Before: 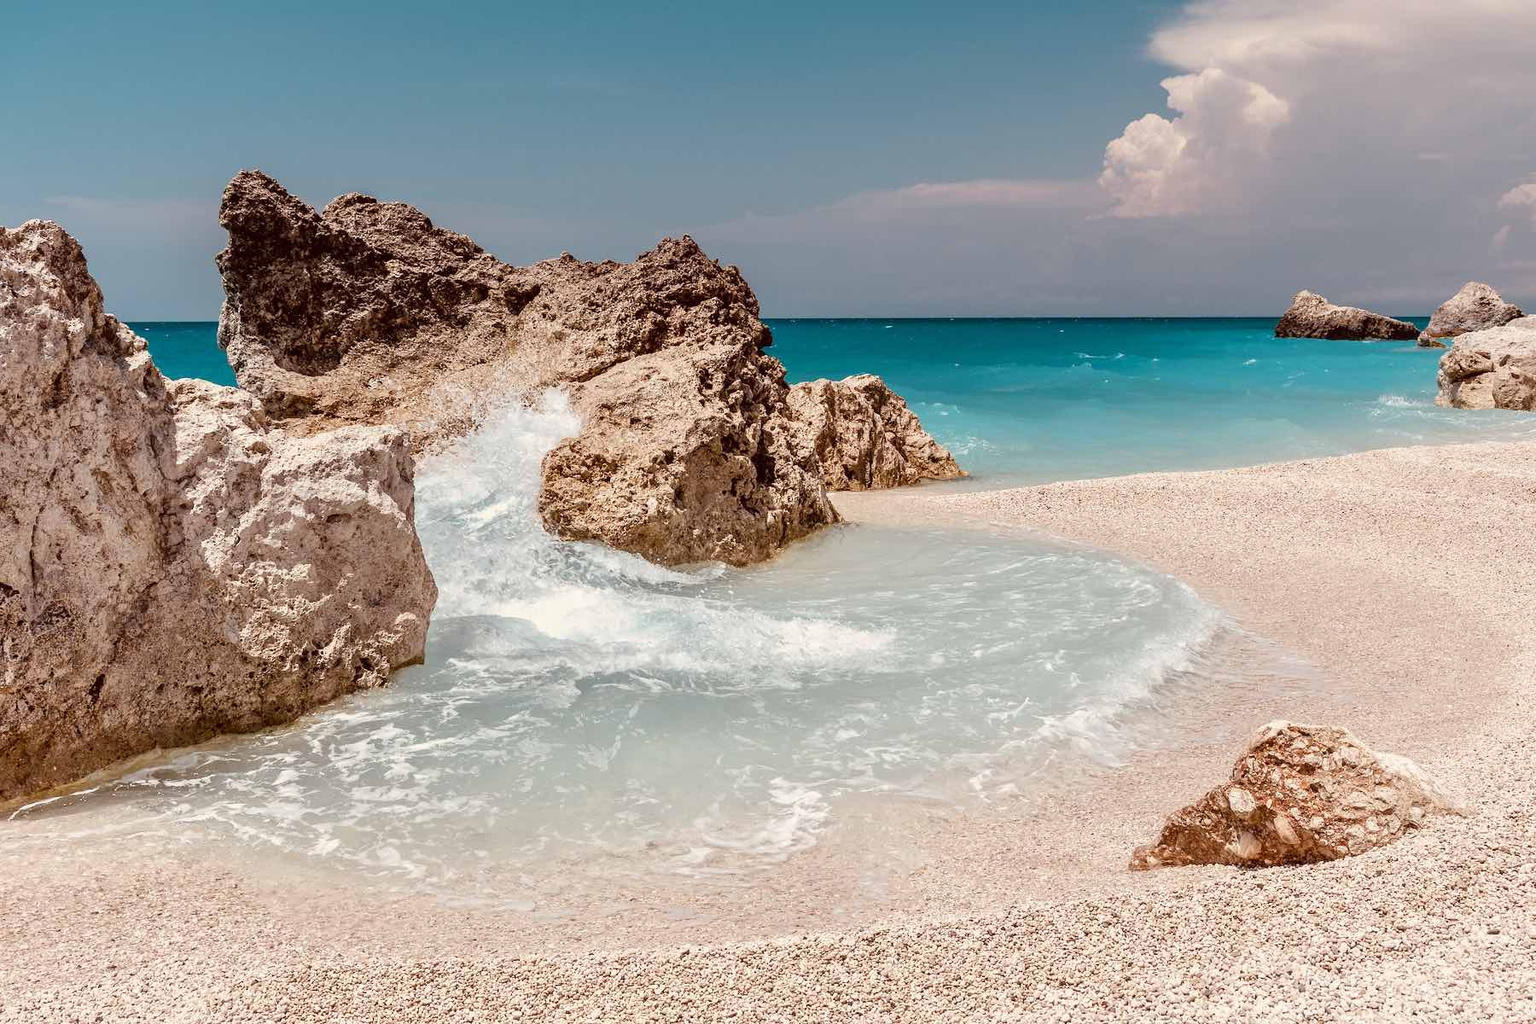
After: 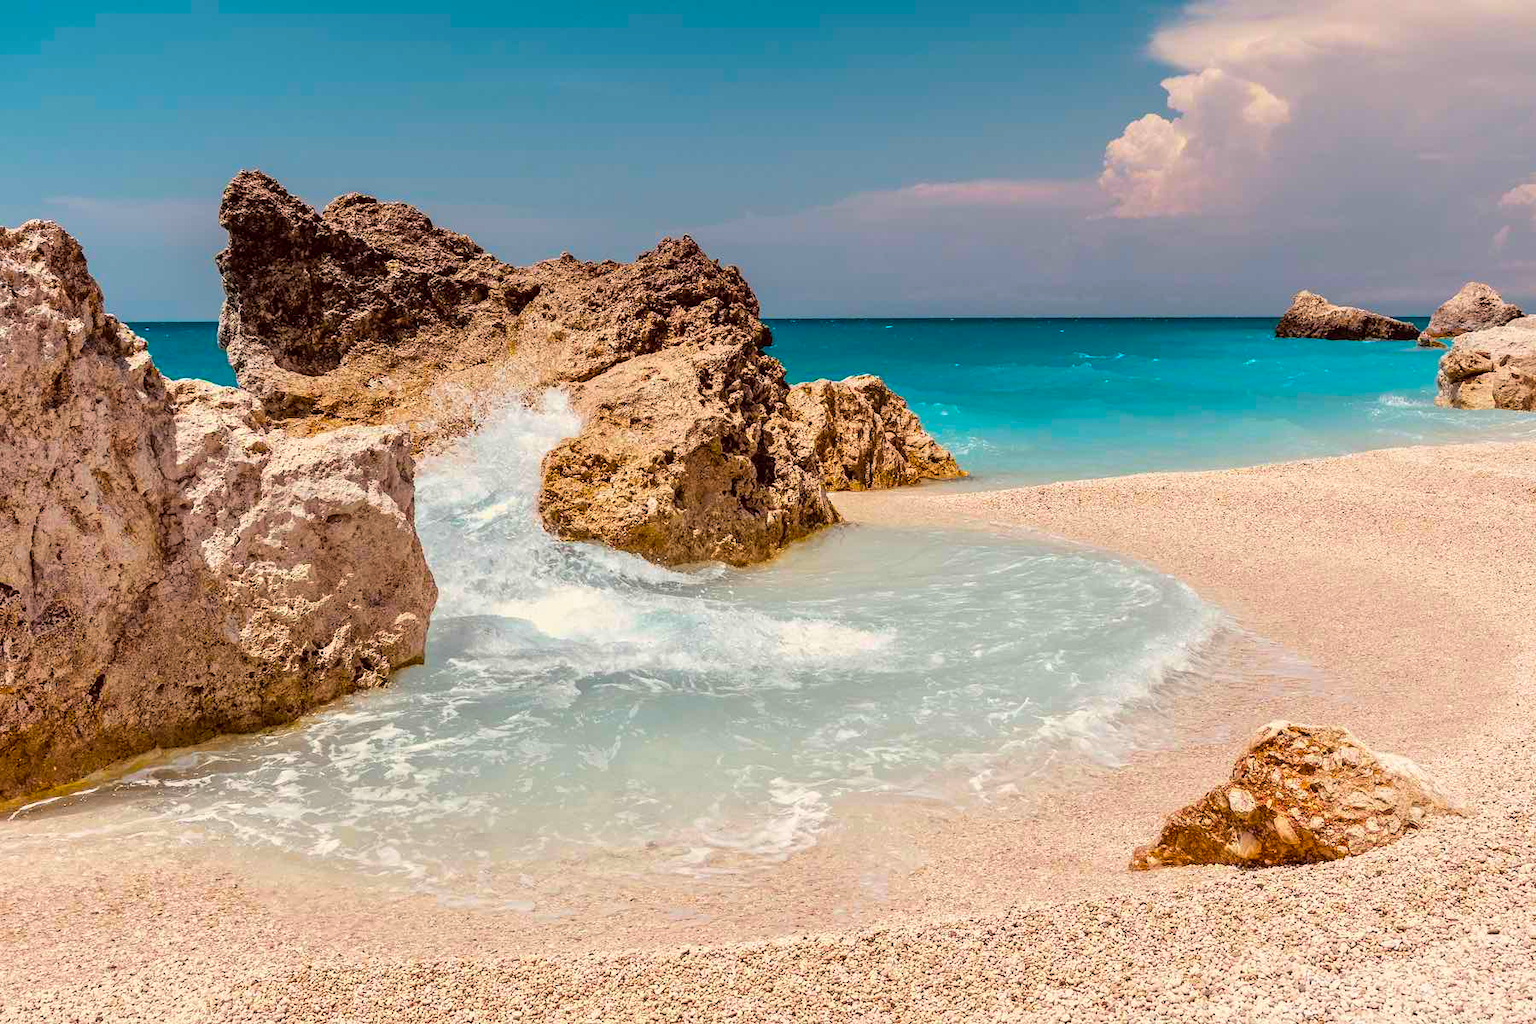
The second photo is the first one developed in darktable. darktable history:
color balance rgb: perceptual saturation grading › global saturation 60.375%, perceptual saturation grading › highlights 21.472%, perceptual saturation grading › shadows -49.843%, global vibrance 20%
